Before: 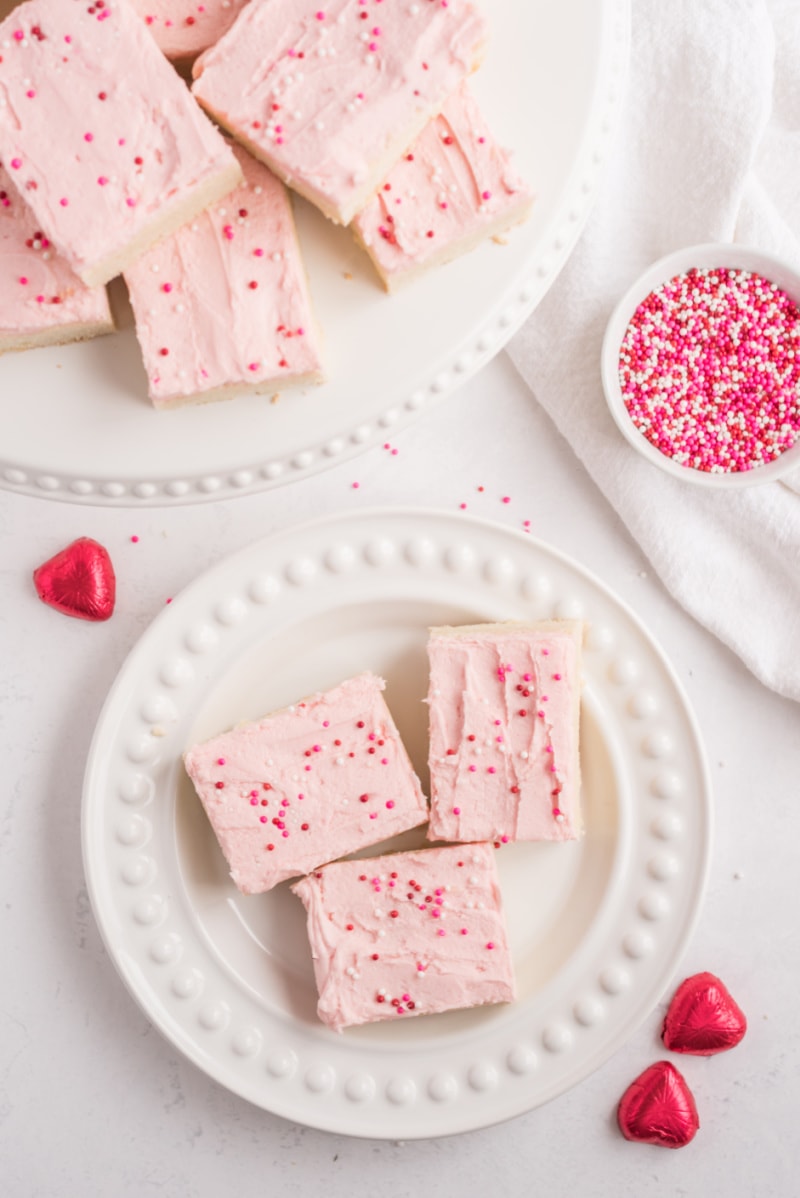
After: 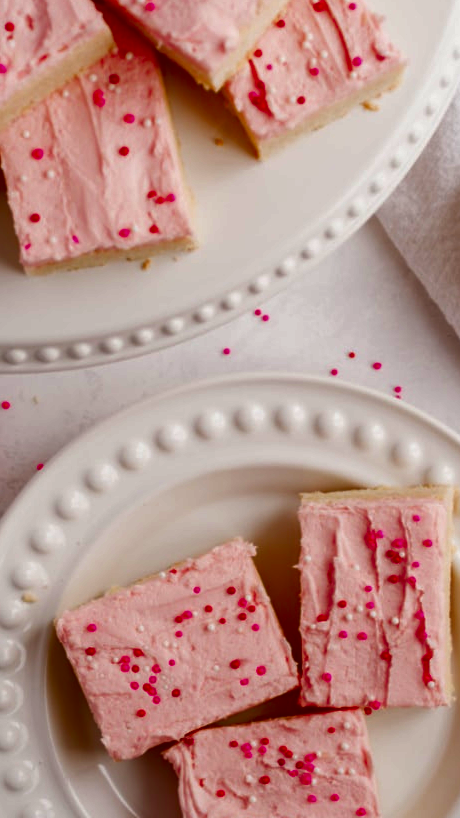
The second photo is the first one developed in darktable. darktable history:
crop: left 16.187%, top 11.242%, right 26.208%, bottom 20.422%
contrast brightness saturation: brightness -0.998, saturation 0.993
